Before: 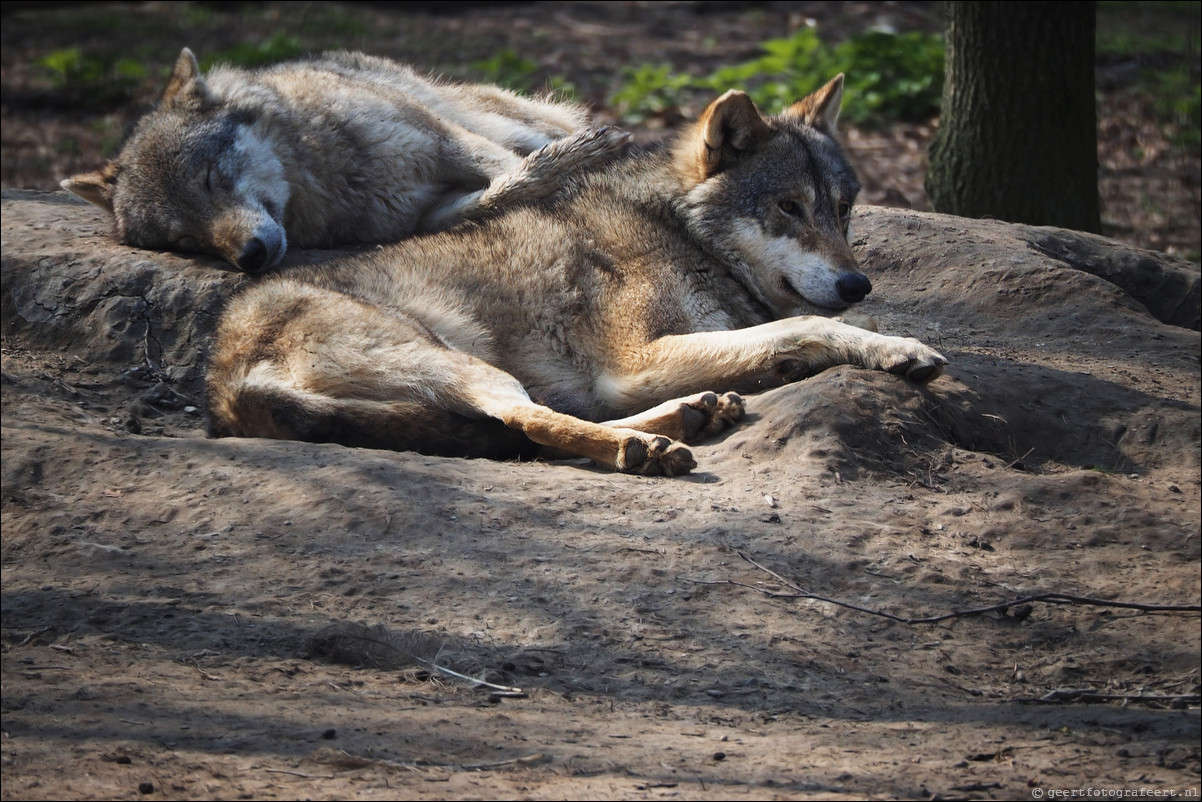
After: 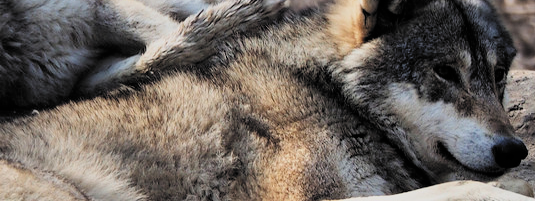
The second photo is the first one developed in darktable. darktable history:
filmic rgb: black relative exposure -5 EV, white relative exposure 3.99 EV, hardness 2.88, contrast 1.301, highlights saturation mix -30.58%, color science v6 (2022), iterations of high-quality reconstruction 0
exposure: exposure 0.61 EV, compensate highlight preservation false
tone equalizer: -8 EV -0.001 EV, -7 EV 0.005 EV, -6 EV -0.02 EV, -5 EV 0.011 EV, -4 EV -0.021 EV, -3 EV 0.03 EV, -2 EV -0.041 EV, -1 EV -0.276 EV, +0 EV -0.572 EV
crop: left 28.646%, top 16.836%, right 26.81%, bottom 58.013%
